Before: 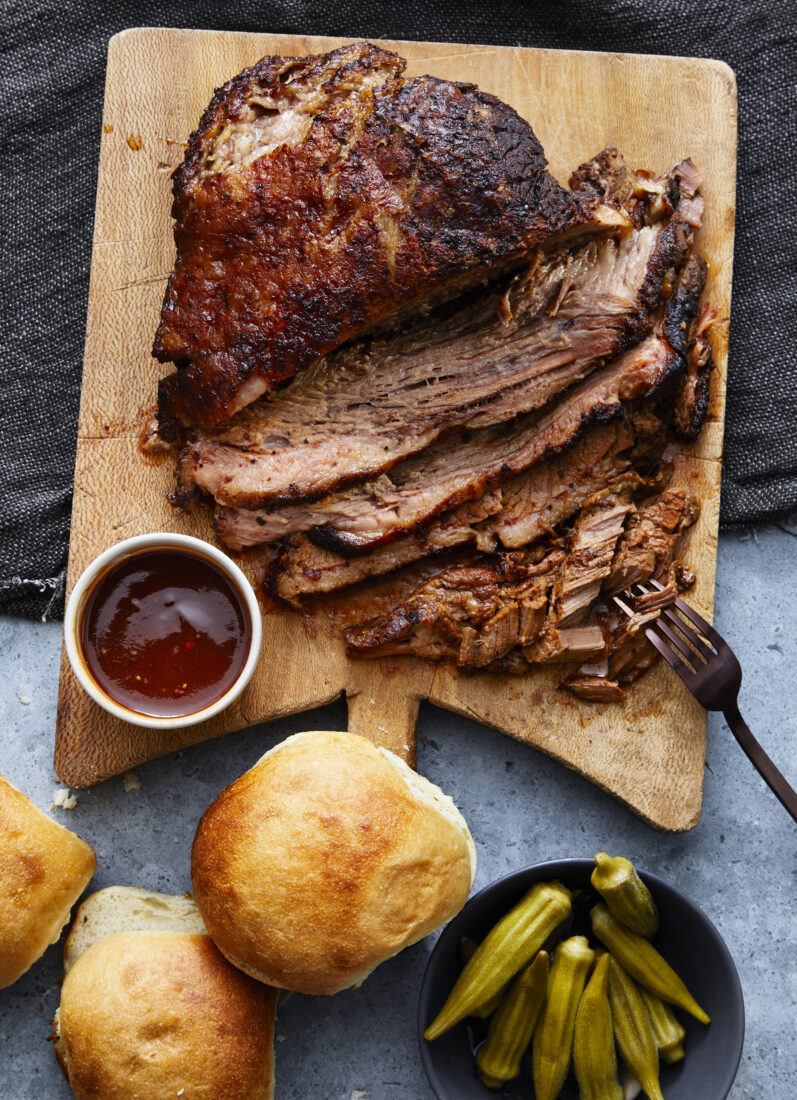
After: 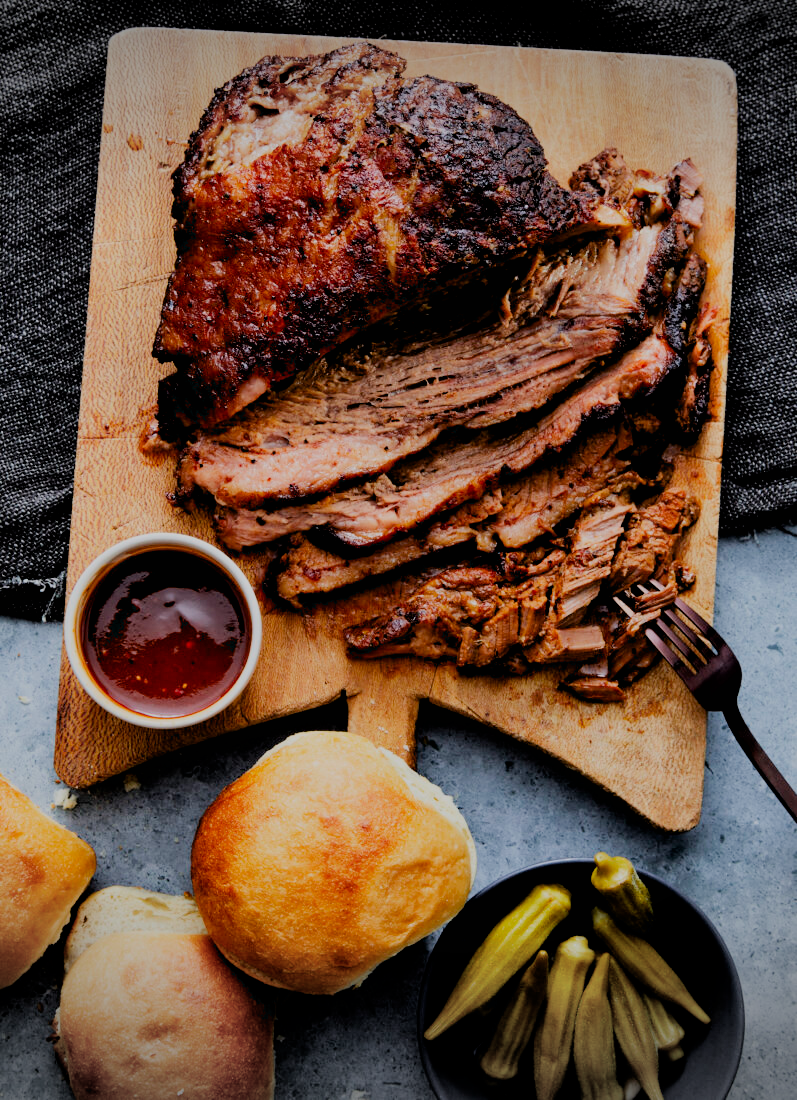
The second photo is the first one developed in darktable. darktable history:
exposure: black level correction 0.009, exposure 0.016 EV, compensate highlight preservation false
shadows and highlights: shadows 32.93, highlights -45.99, compress 49.8%, soften with gaussian
color zones: curves: ch1 [(0, 0.525) (0.143, 0.556) (0.286, 0.52) (0.429, 0.5) (0.571, 0.5) (0.714, 0.5) (0.857, 0.503) (1, 0.525)]
filmic rgb: black relative exposure -6.06 EV, white relative exposure 6.95 EV, threshold 5.98 EV, hardness 2.28, enable highlight reconstruction true
vignetting: fall-off start 100.62%, width/height ratio 1.306
